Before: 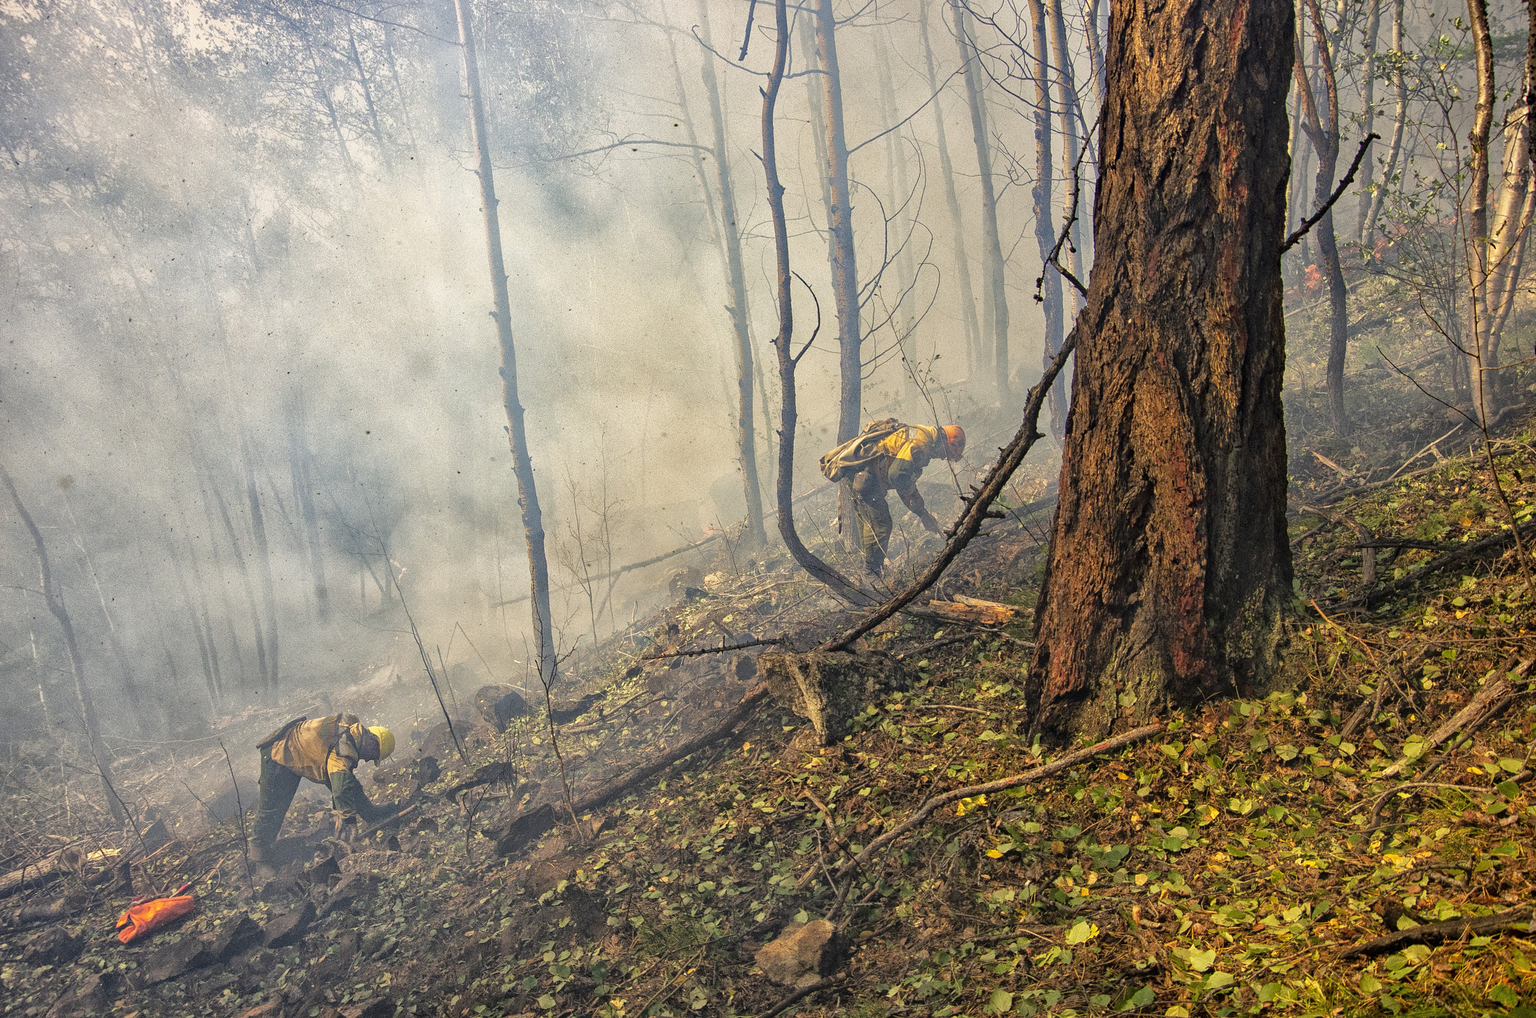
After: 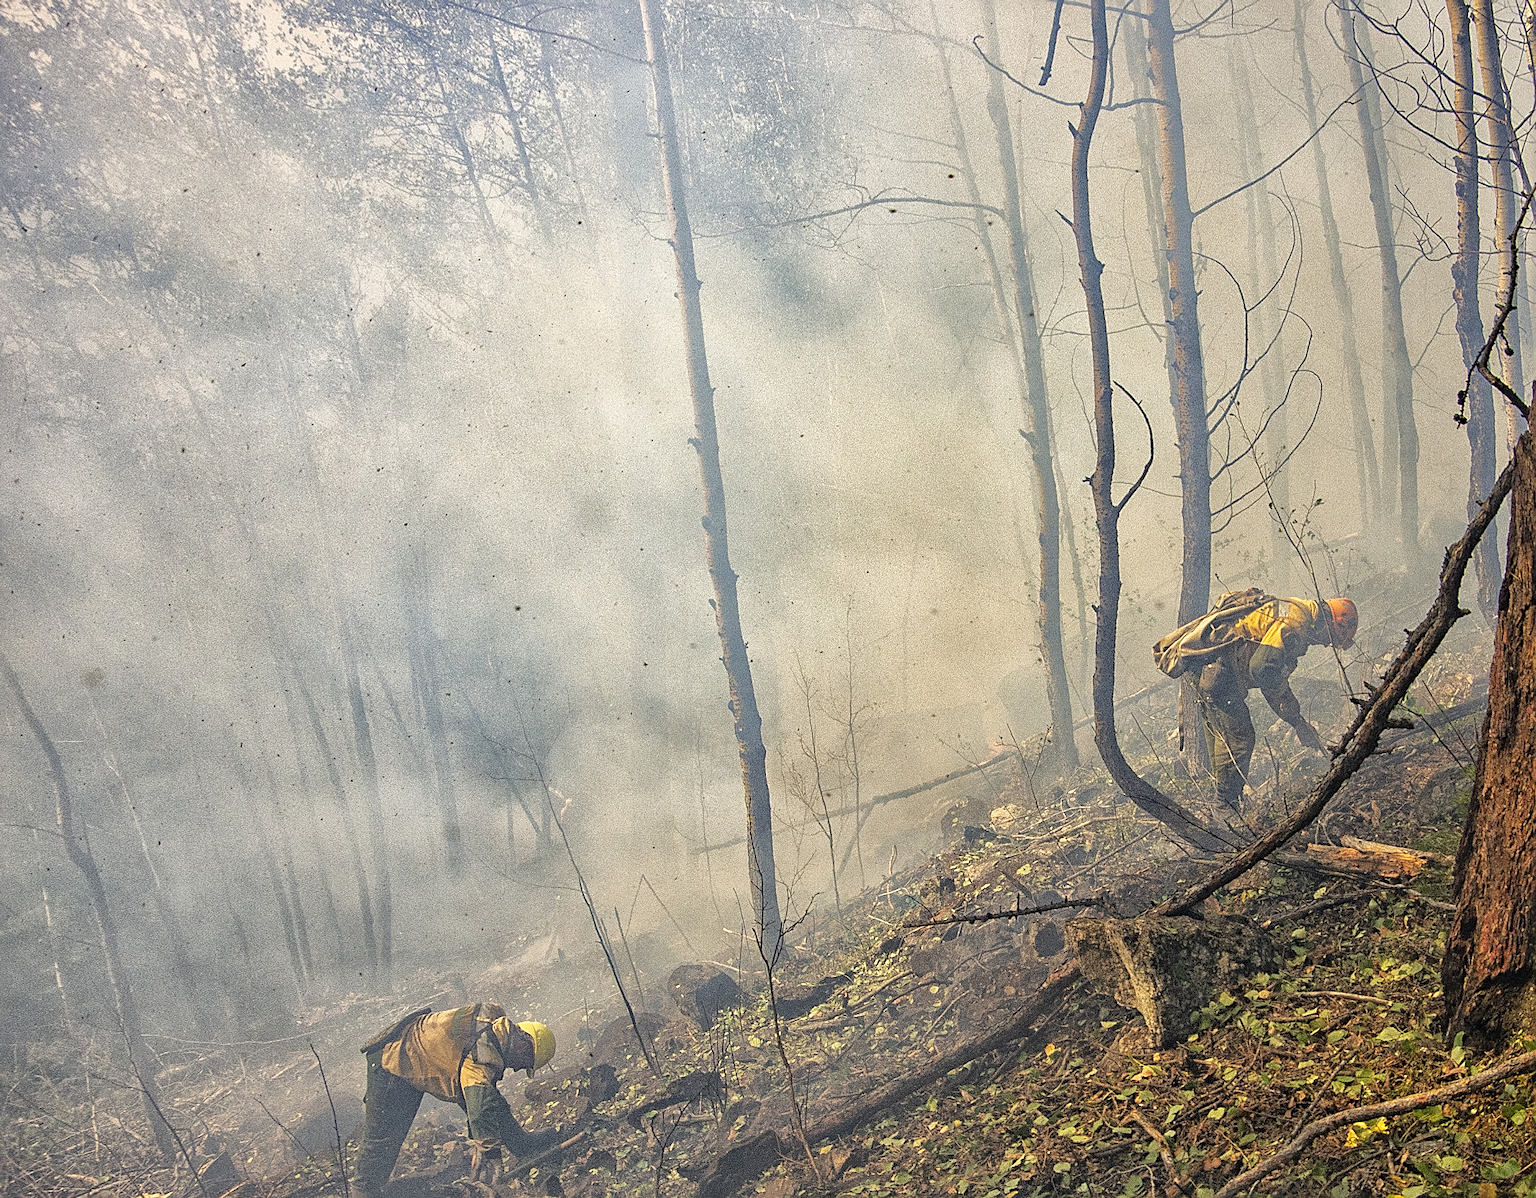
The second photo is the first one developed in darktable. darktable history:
crop: right 28.887%, bottom 16.199%
sharpen: on, module defaults
